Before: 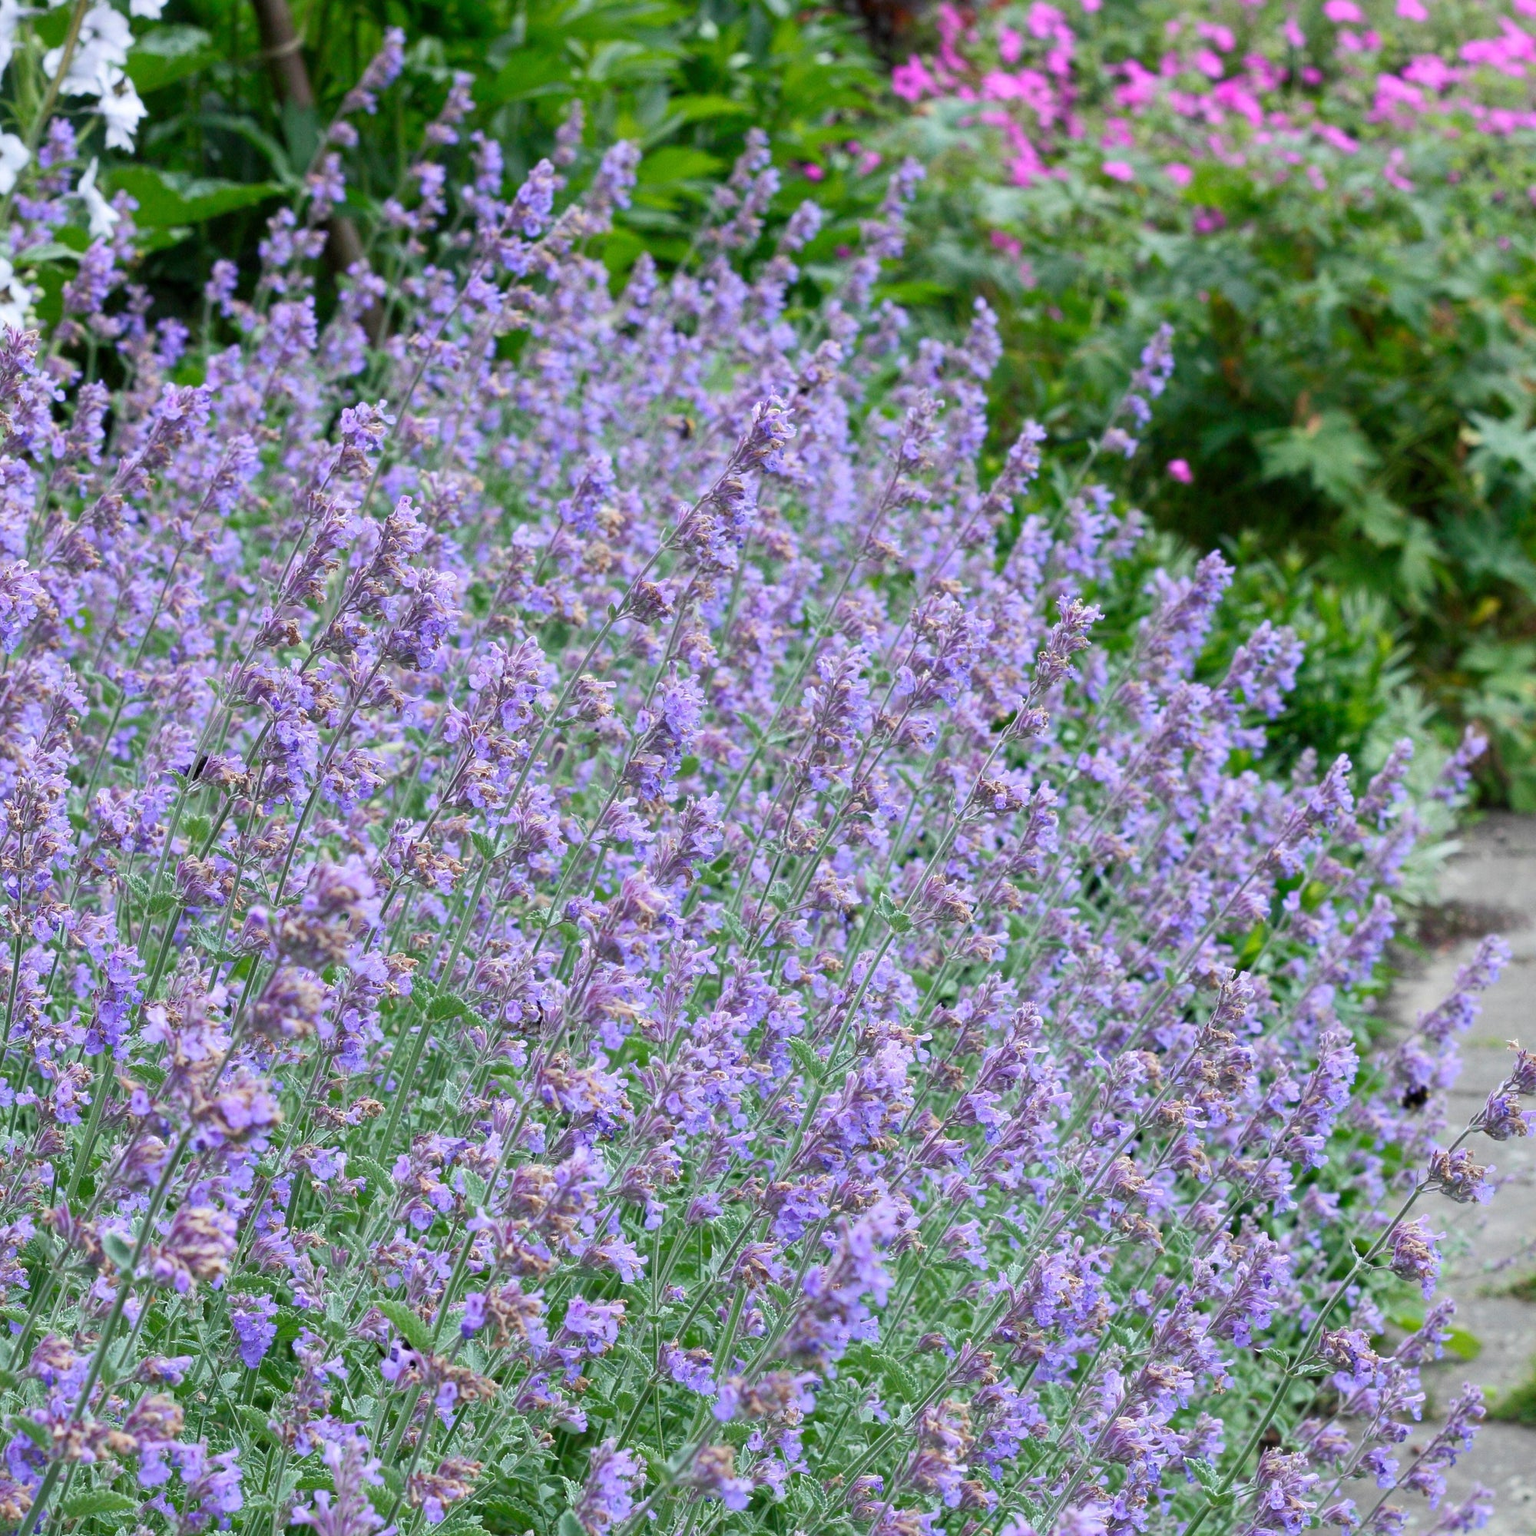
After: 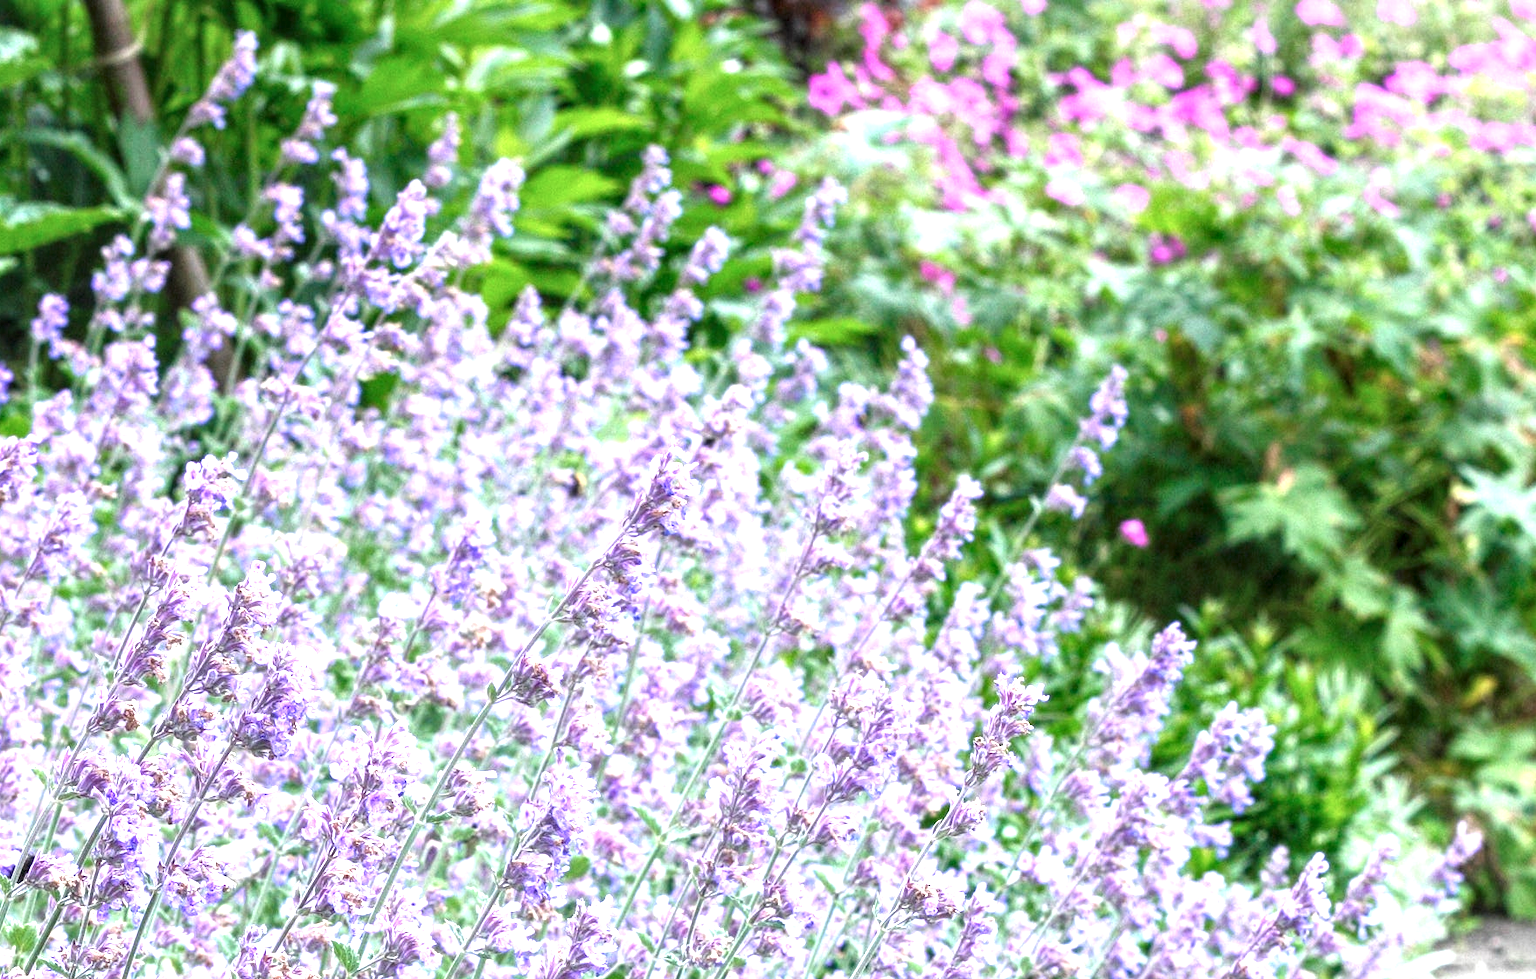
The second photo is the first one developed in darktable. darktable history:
color zones: curves: ch0 [(0, 0.5) (0.143, 0.52) (0.286, 0.5) (0.429, 0.5) (0.571, 0.5) (0.714, 0.5) (0.857, 0.5) (1, 0.5)]; ch1 [(0, 0.489) (0.155, 0.45) (0.286, 0.466) (0.429, 0.5) (0.571, 0.5) (0.714, 0.5) (0.857, 0.5) (1, 0.489)], mix 101.51%
local contrast: highlights 61%, detail 143%, midtone range 0.427
exposure: black level correction -0.002, exposure 1.349 EV, compensate highlight preservation false
crop and rotate: left 11.583%, bottom 43.571%
